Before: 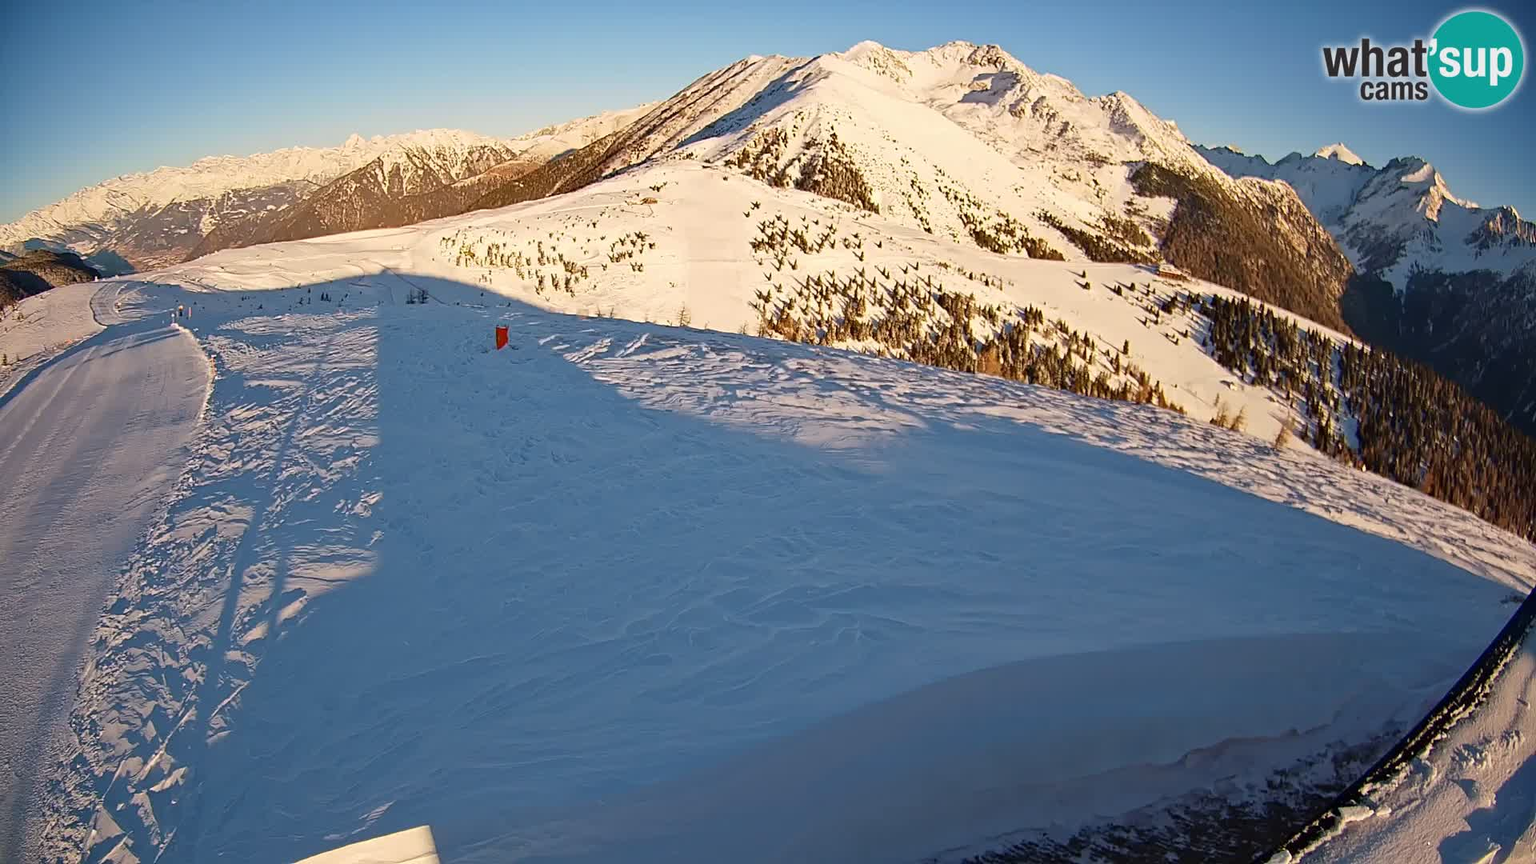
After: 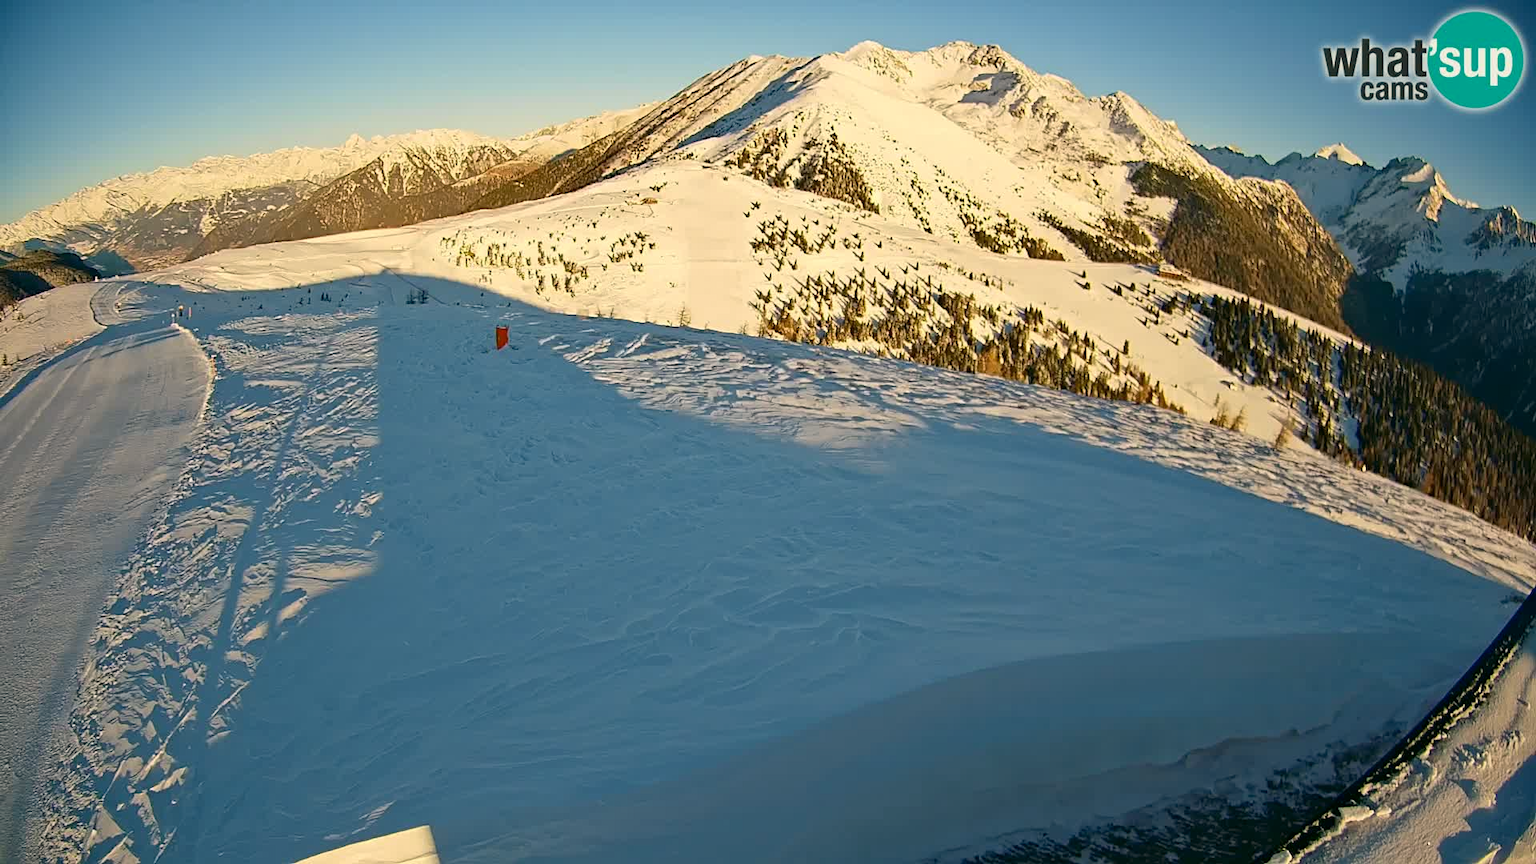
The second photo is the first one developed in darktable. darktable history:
color zones: curves: ch1 [(0, 0.513) (0.143, 0.524) (0.286, 0.511) (0.429, 0.506) (0.571, 0.503) (0.714, 0.503) (0.857, 0.508) (1, 0.513)]
color correction: highlights a* -0.594, highlights b* 9.6, shadows a* -8.97, shadows b* 1.26
